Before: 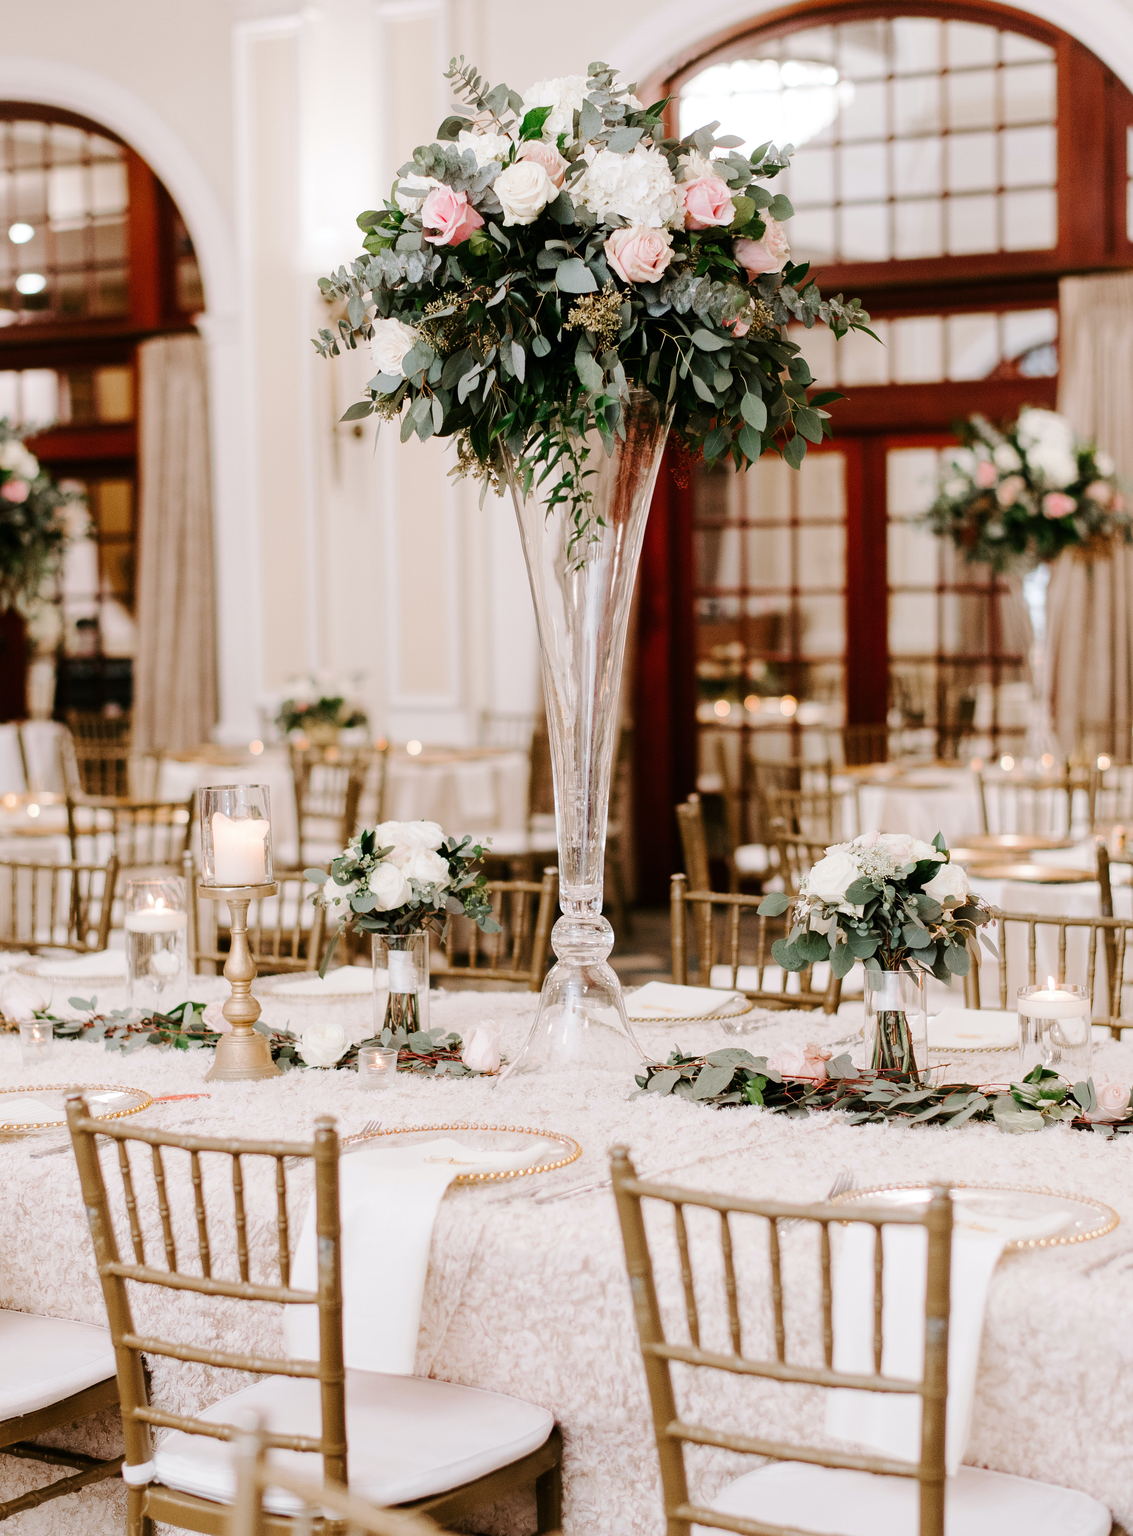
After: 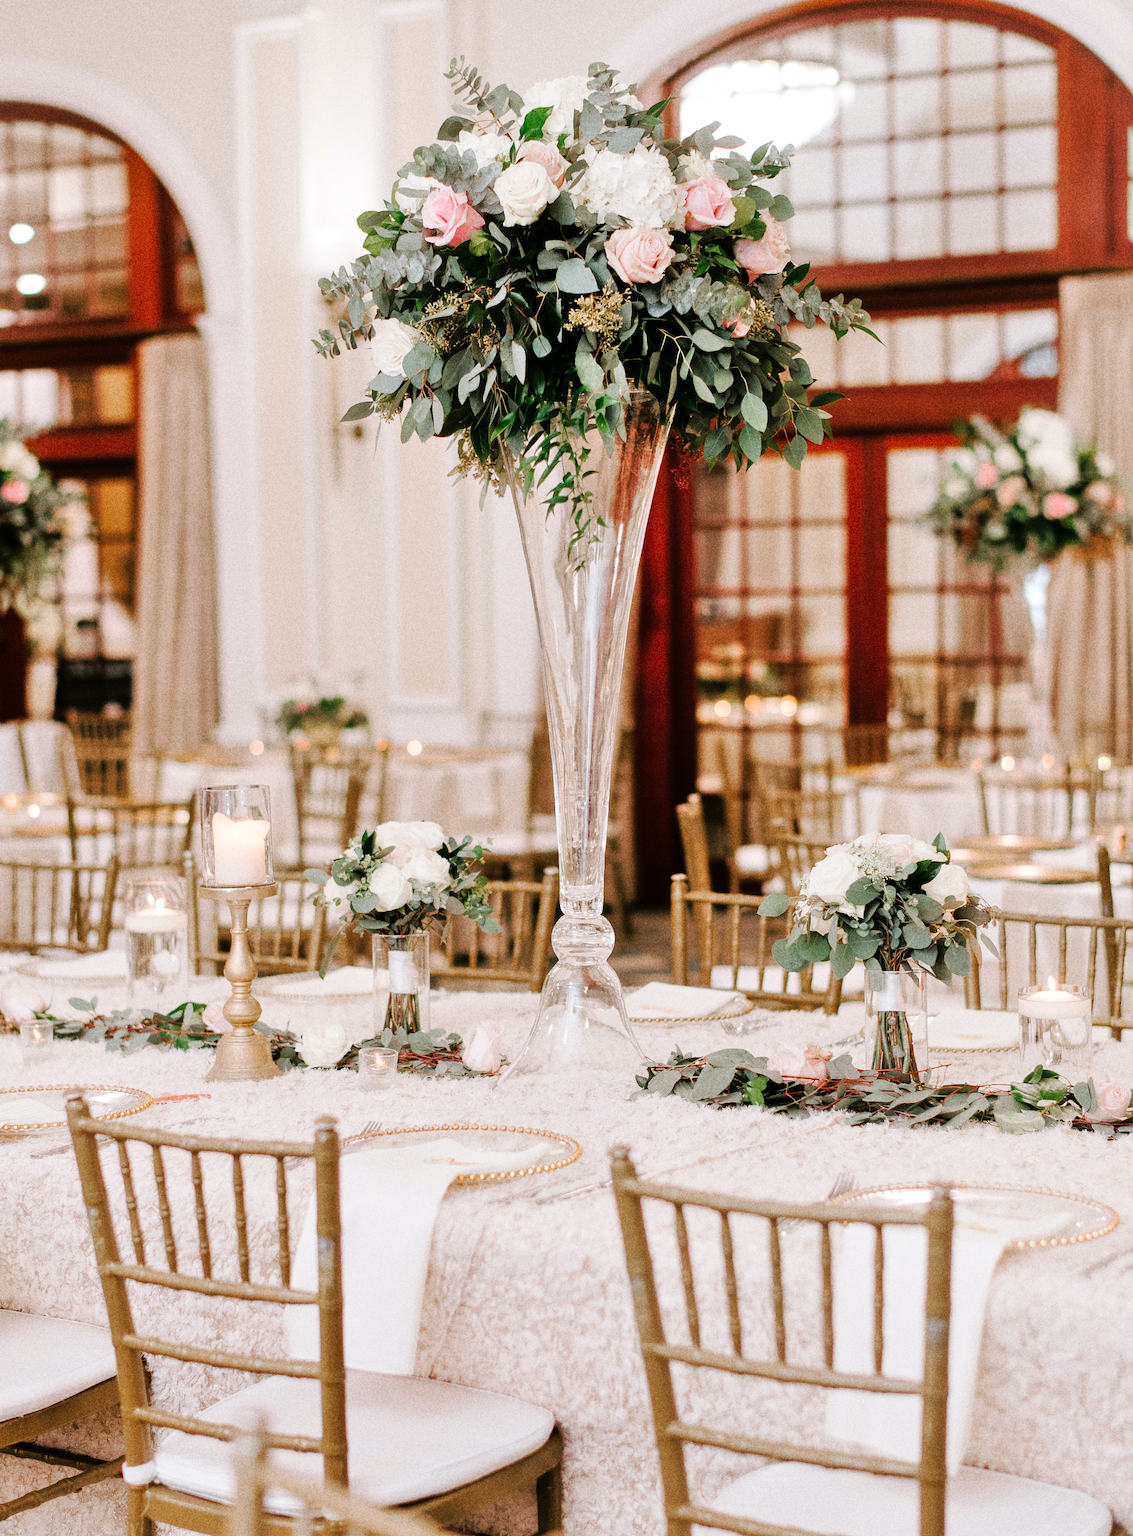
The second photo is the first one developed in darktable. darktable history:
grain: coarseness 9.61 ISO, strength 35.62%
tone equalizer: -7 EV 0.15 EV, -6 EV 0.6 EV, -5 EV 1.15 EV, -4 EV 1.33 EV, -3 EV 1.15 EV, -2 EV 0.6 EV, -1 EV 0.15 EV, mask exposure compensation -0.5 EV
